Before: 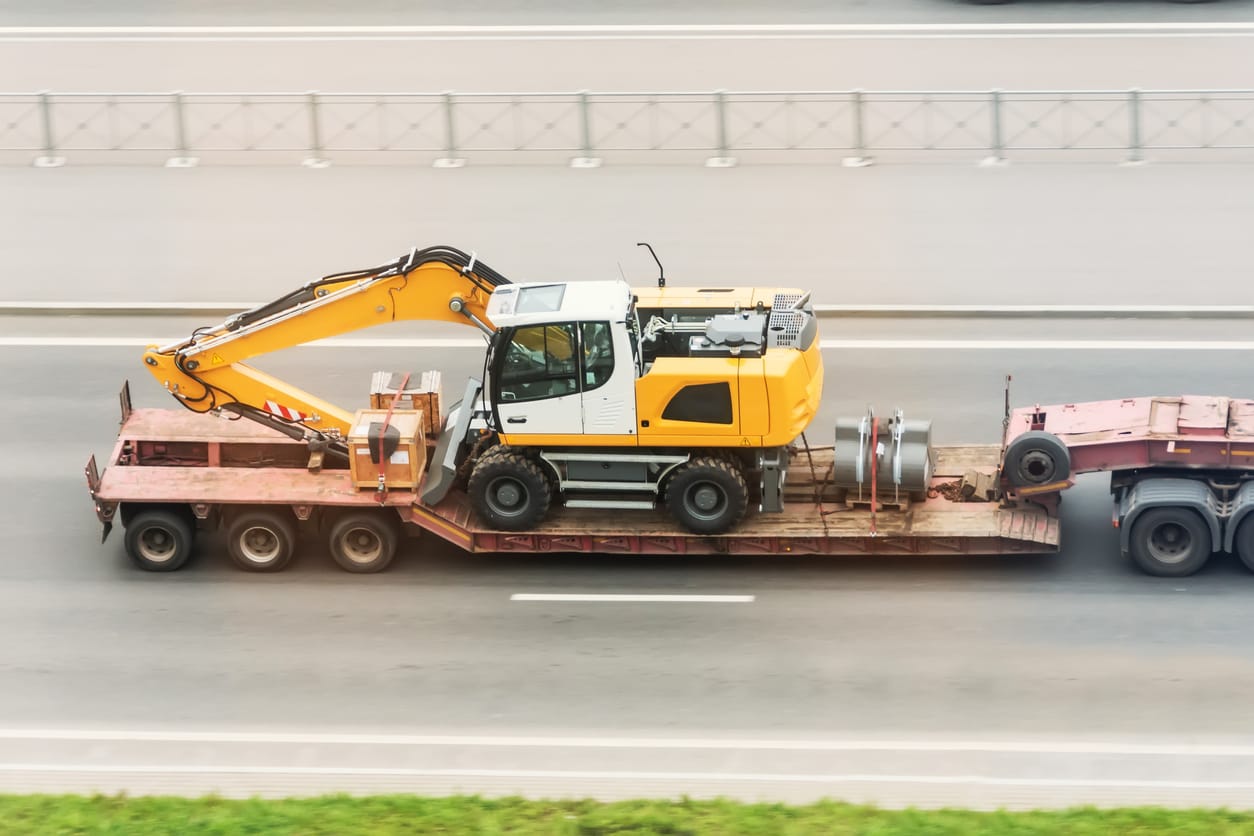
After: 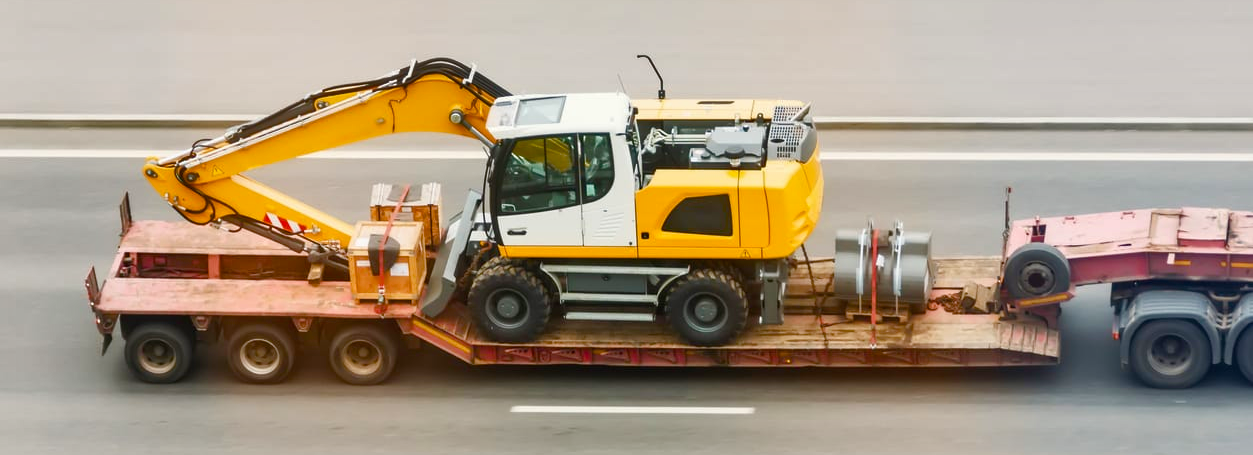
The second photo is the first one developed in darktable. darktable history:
color balance rgb: linear chroma grading › global chroma 15.352%, perceptual saturation grading › global saturation 20%, perceptual saturation grading › highlights -25.689%, perceptual saturation grading › shadows 50.426%
crop and rotate: top 22.627%, bottom 22.91%
shadows and highlights: soften with gaussian
